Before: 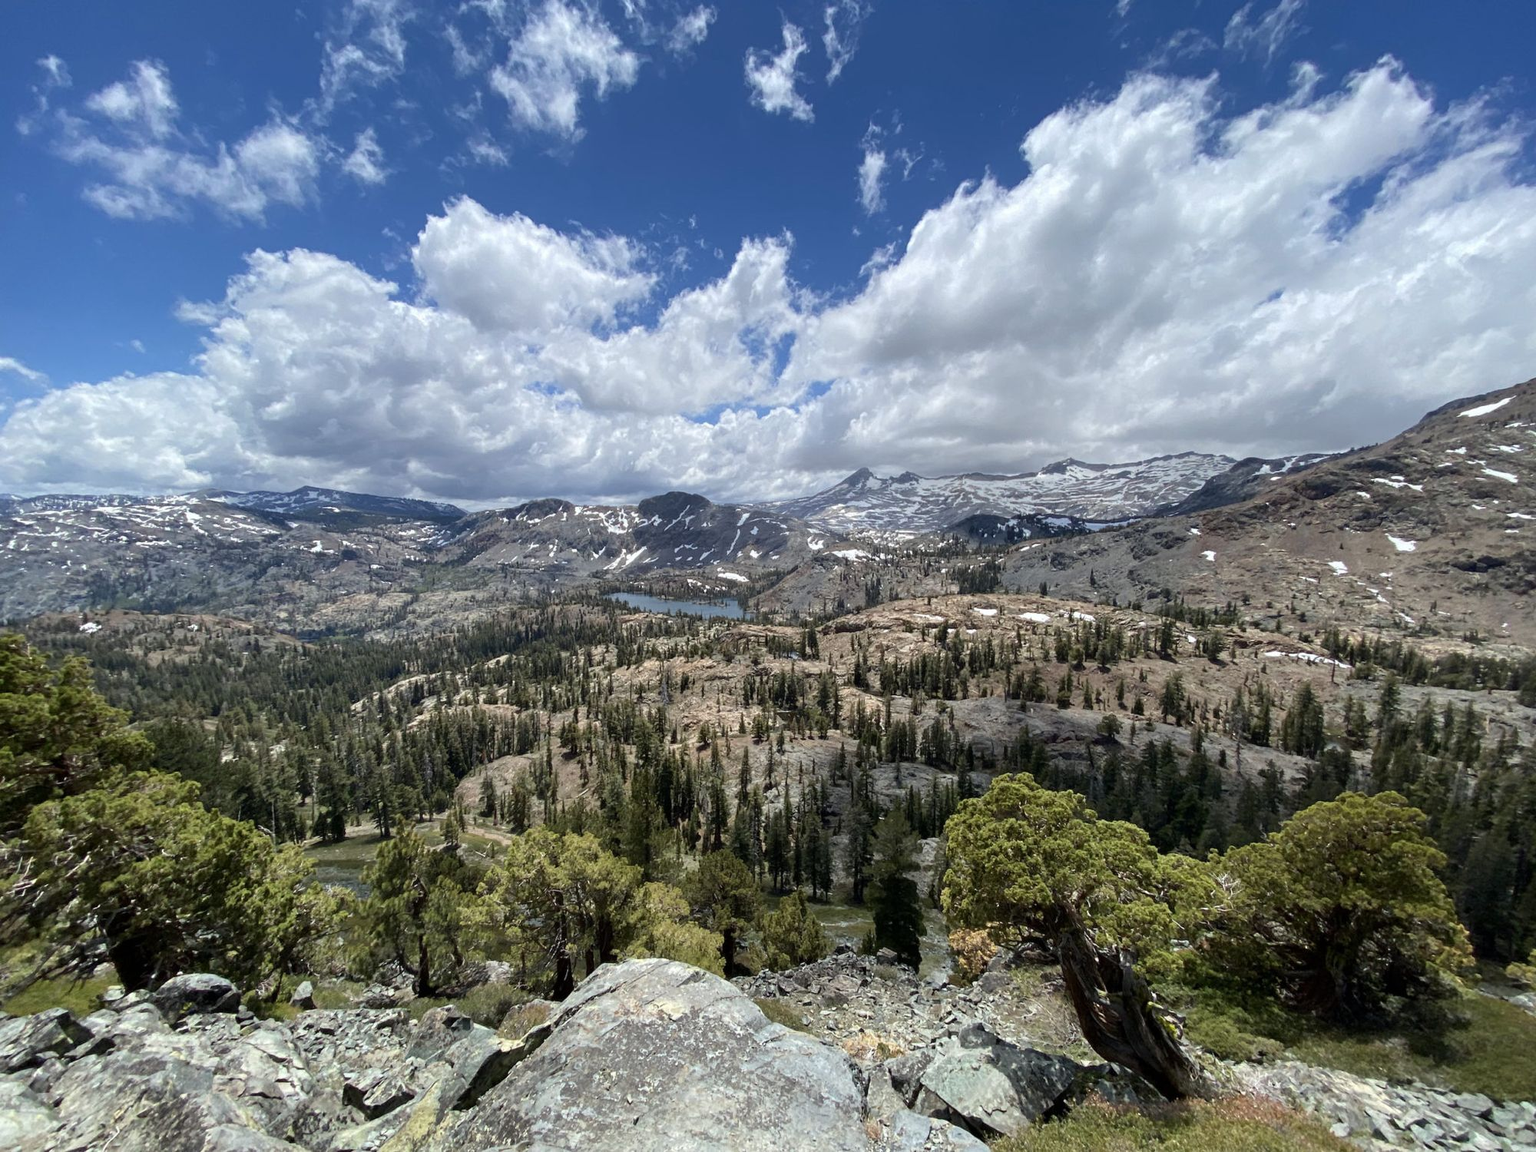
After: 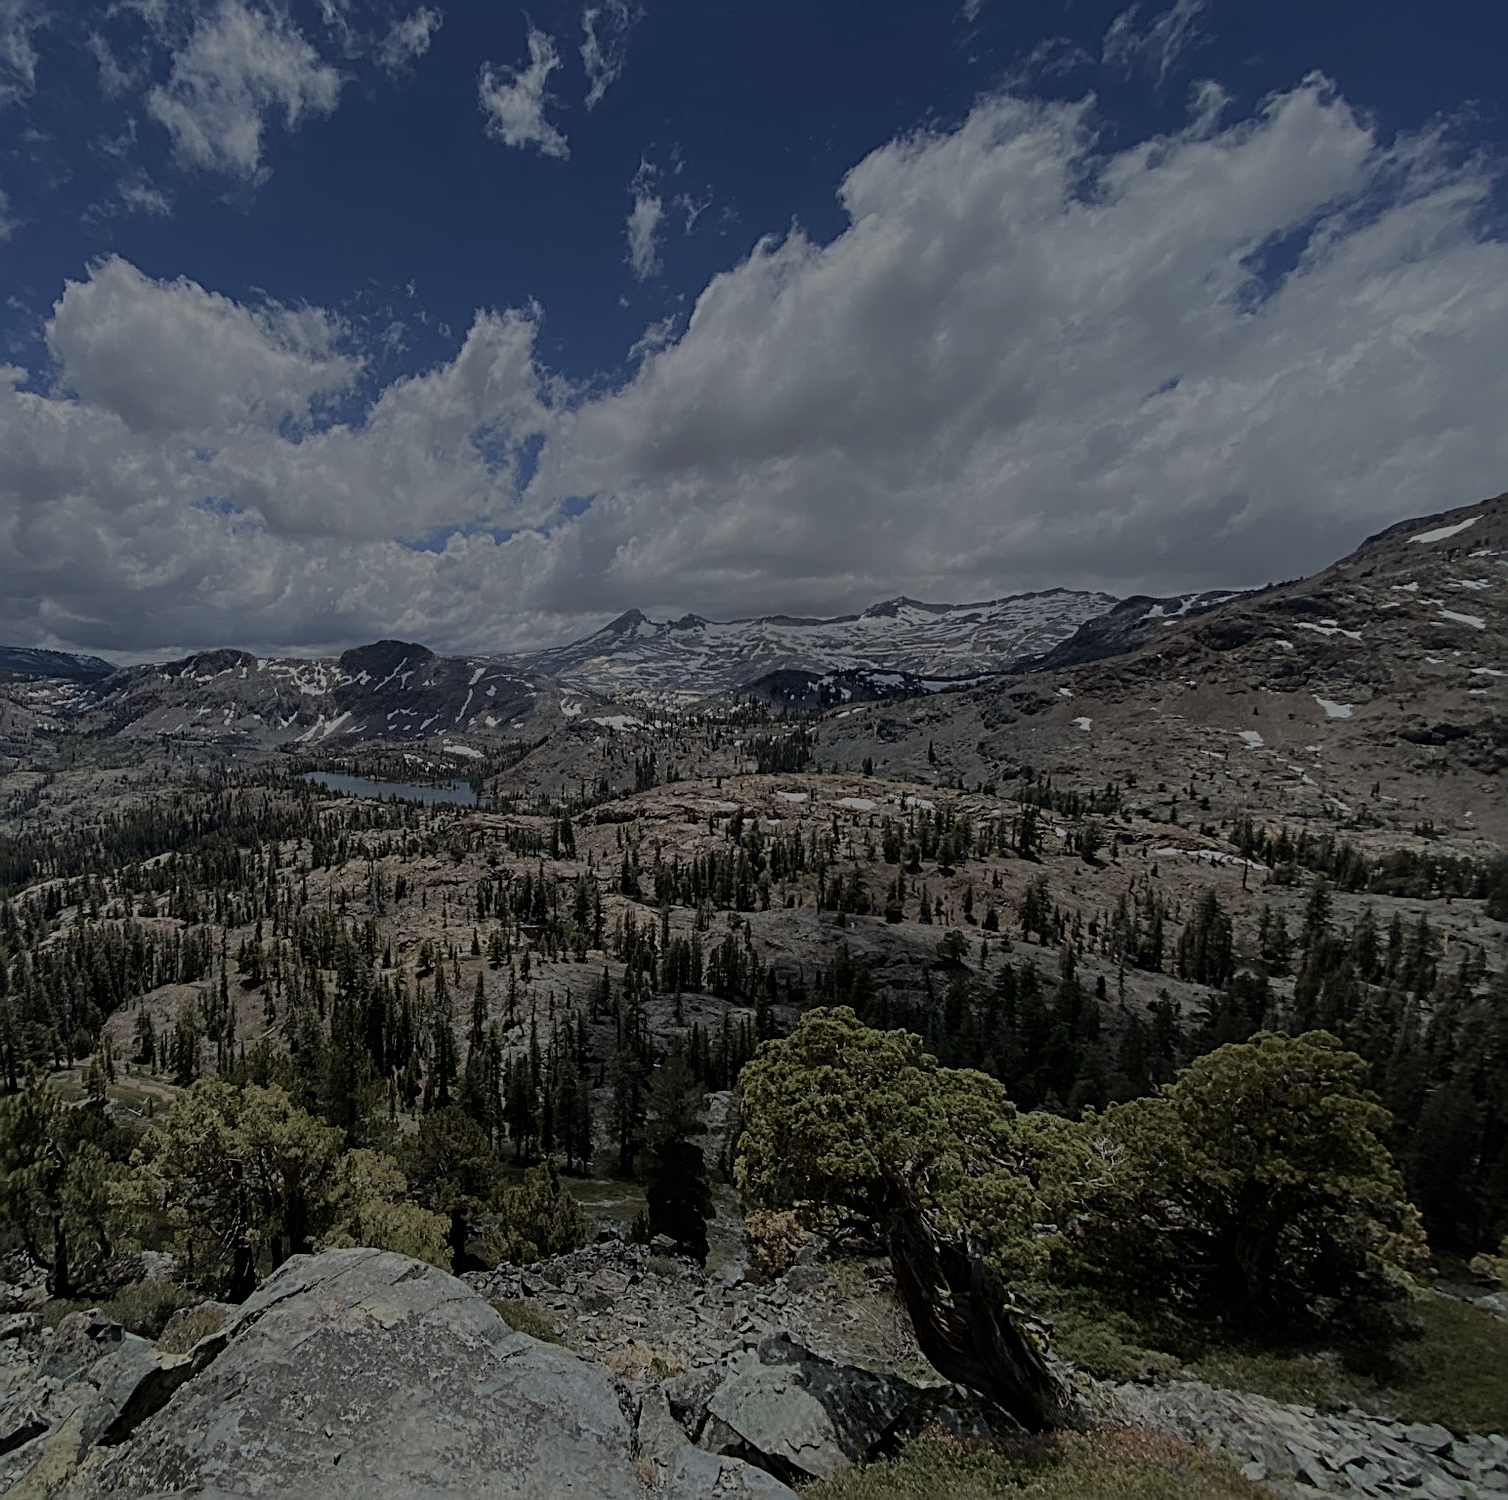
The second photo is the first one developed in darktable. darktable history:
crop and rotate: left 24.6%
tone equalizer: -8 EV -0.417 EV, -7 EV -0.389 EV, -6 EV -0.333 EV, -5 EV -0.222 EV, -3 EV 0.222 EV, -2 EV 0.333 EV, -1 EV 0.389 EV, +0 EV 0.417 EV, edges refinement/feathering 500, mask exposure compensation -1.57 EV, preserve details no
color balance rgb: perceptual brilliance grading › global brilliance -48.39%
sharpen: radius 2.817, amount 0.715
